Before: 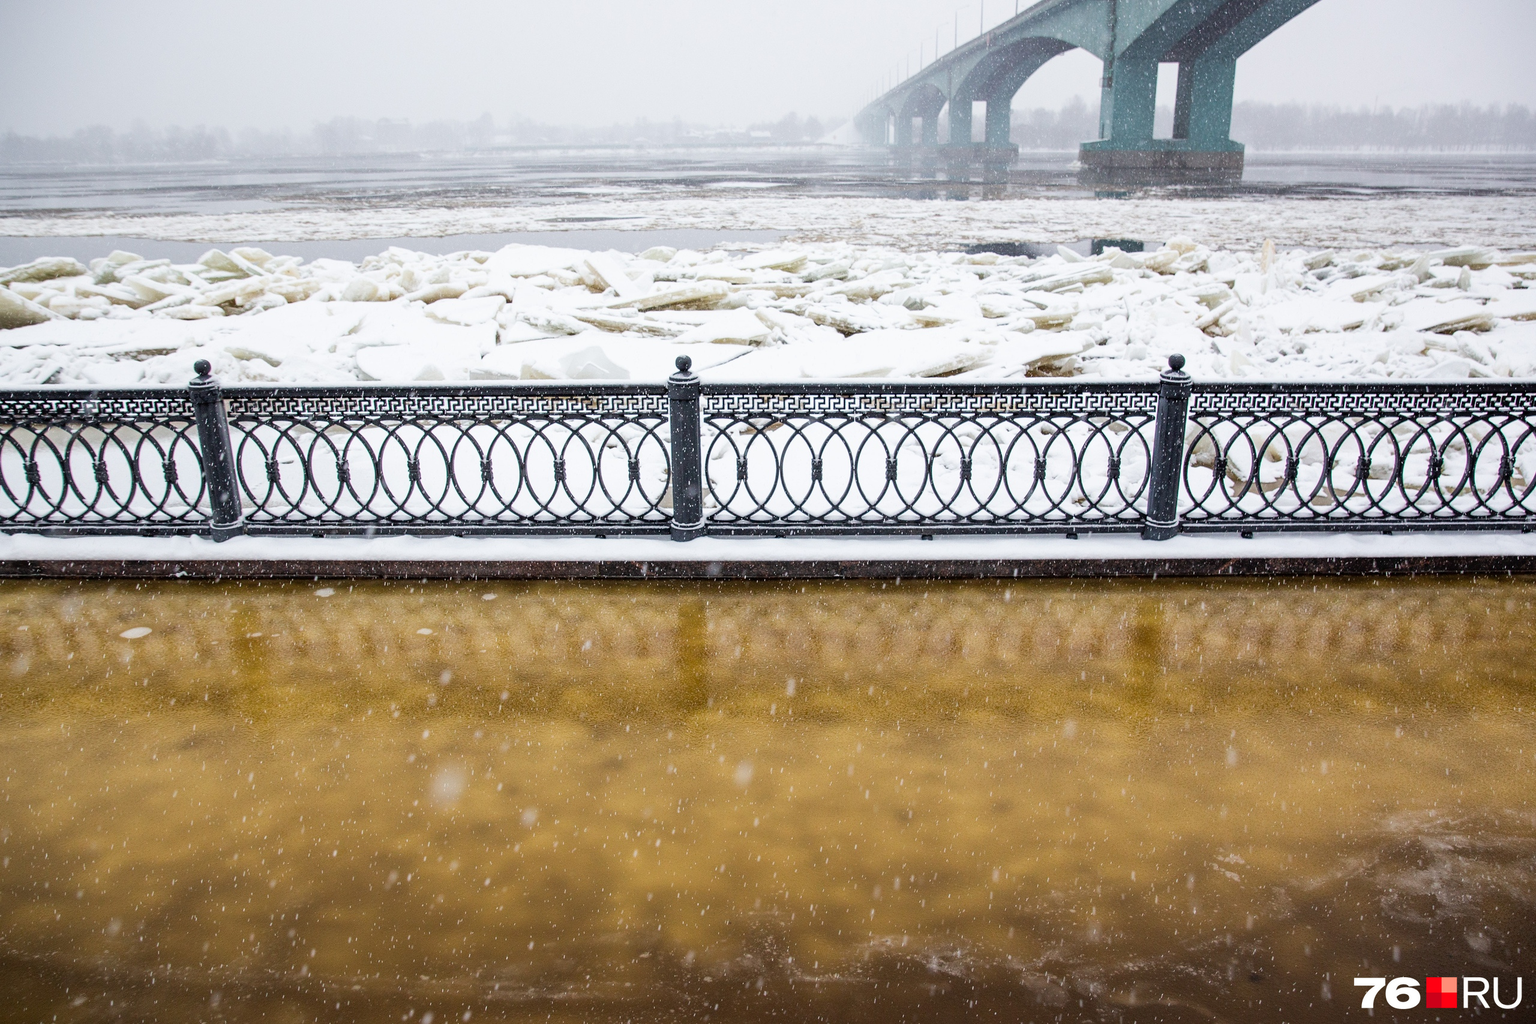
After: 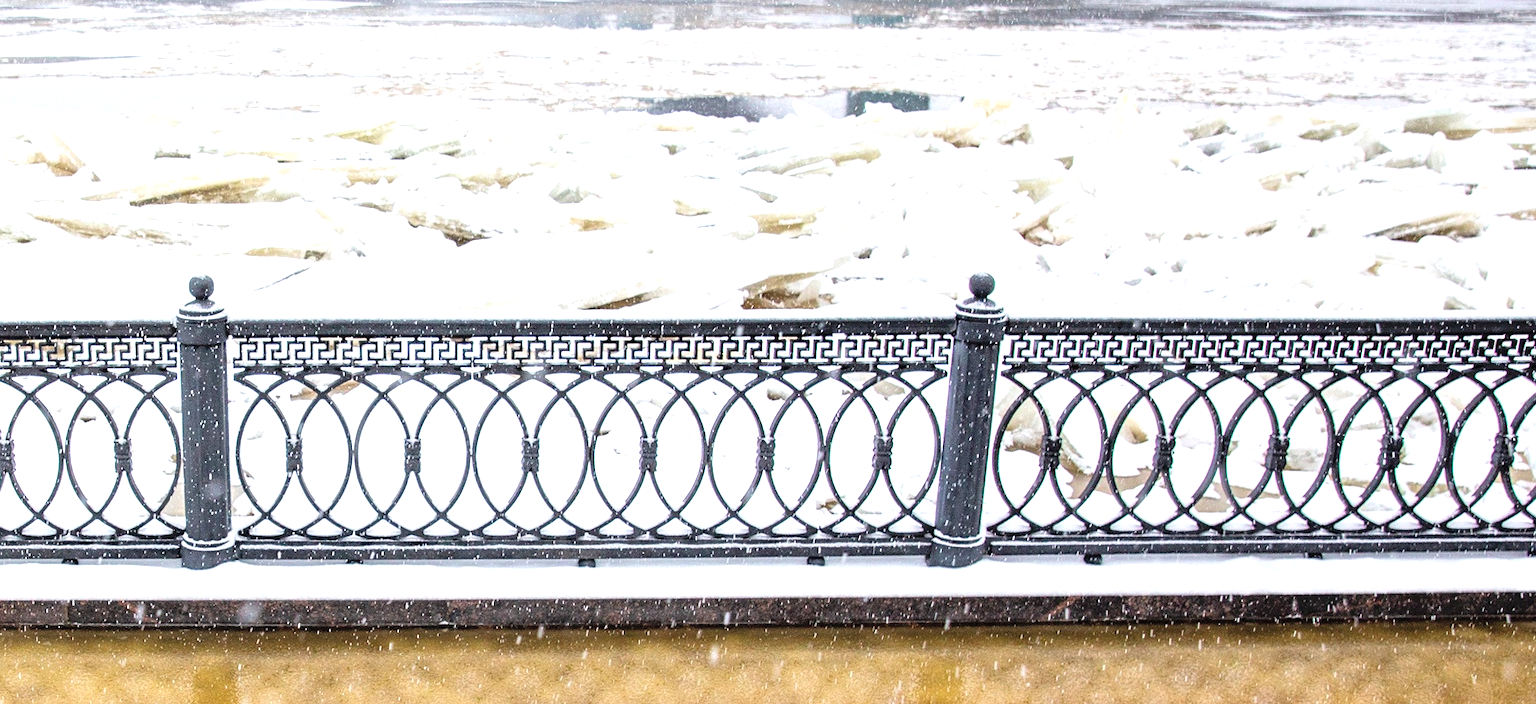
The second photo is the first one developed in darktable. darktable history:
exposure: exposure 0.743 EV, compensate highlight preservation false
contrast brightness saturation: brightness 0.126
crop: left 36.248%, top 17.79%, right 0.529%, bottom 38.699%
